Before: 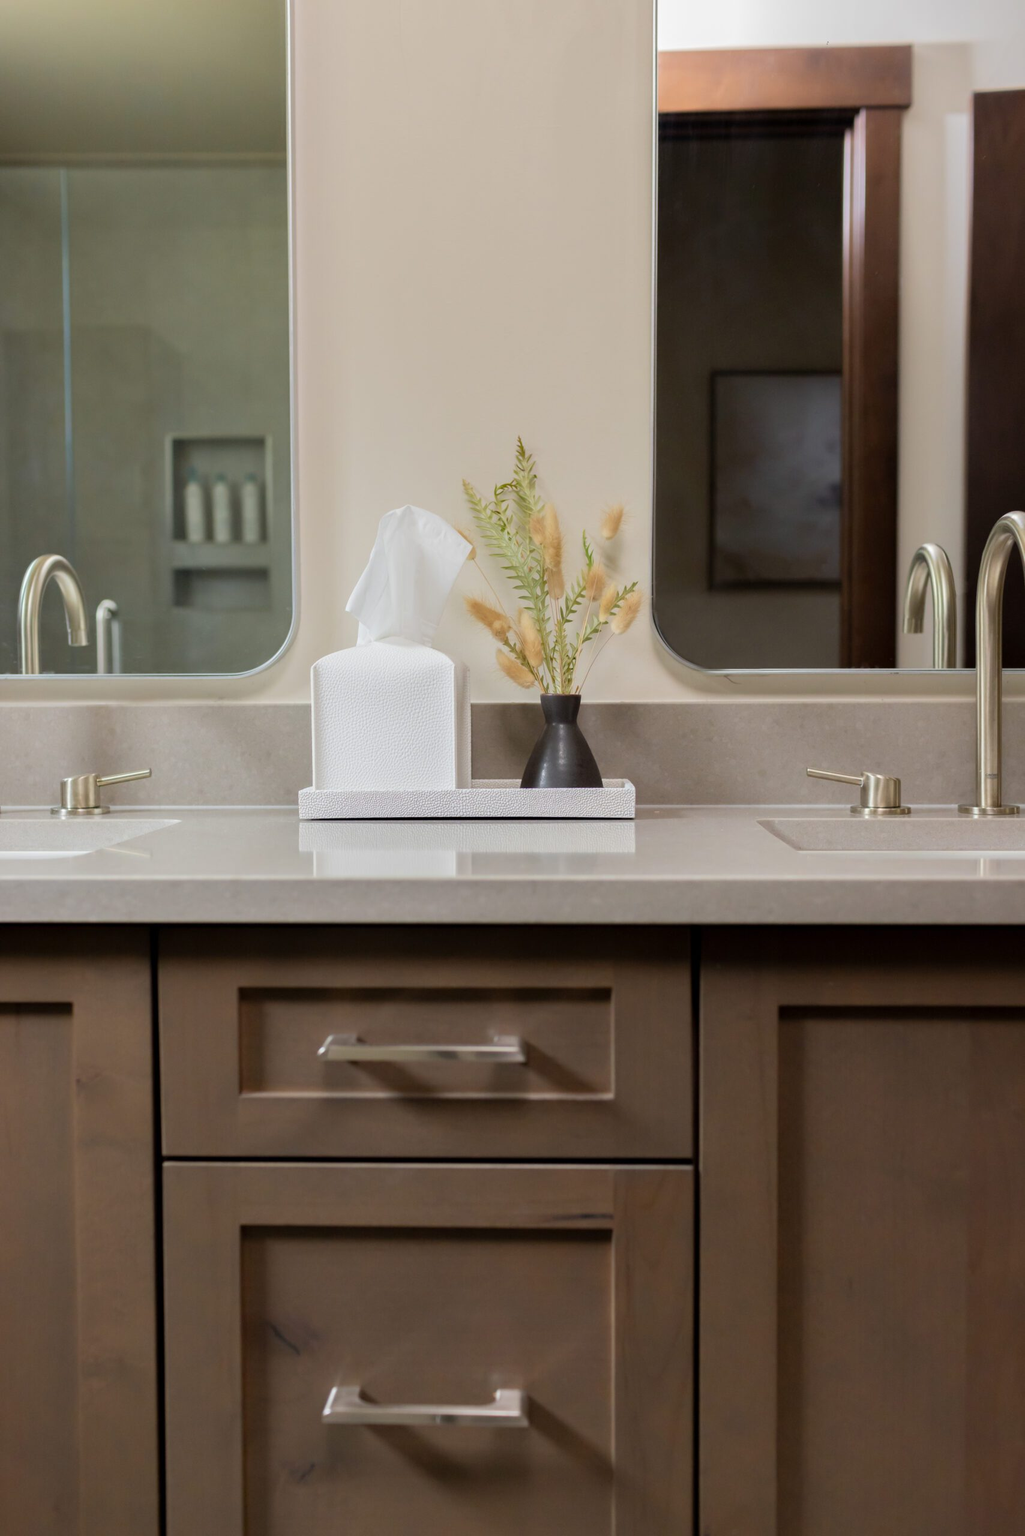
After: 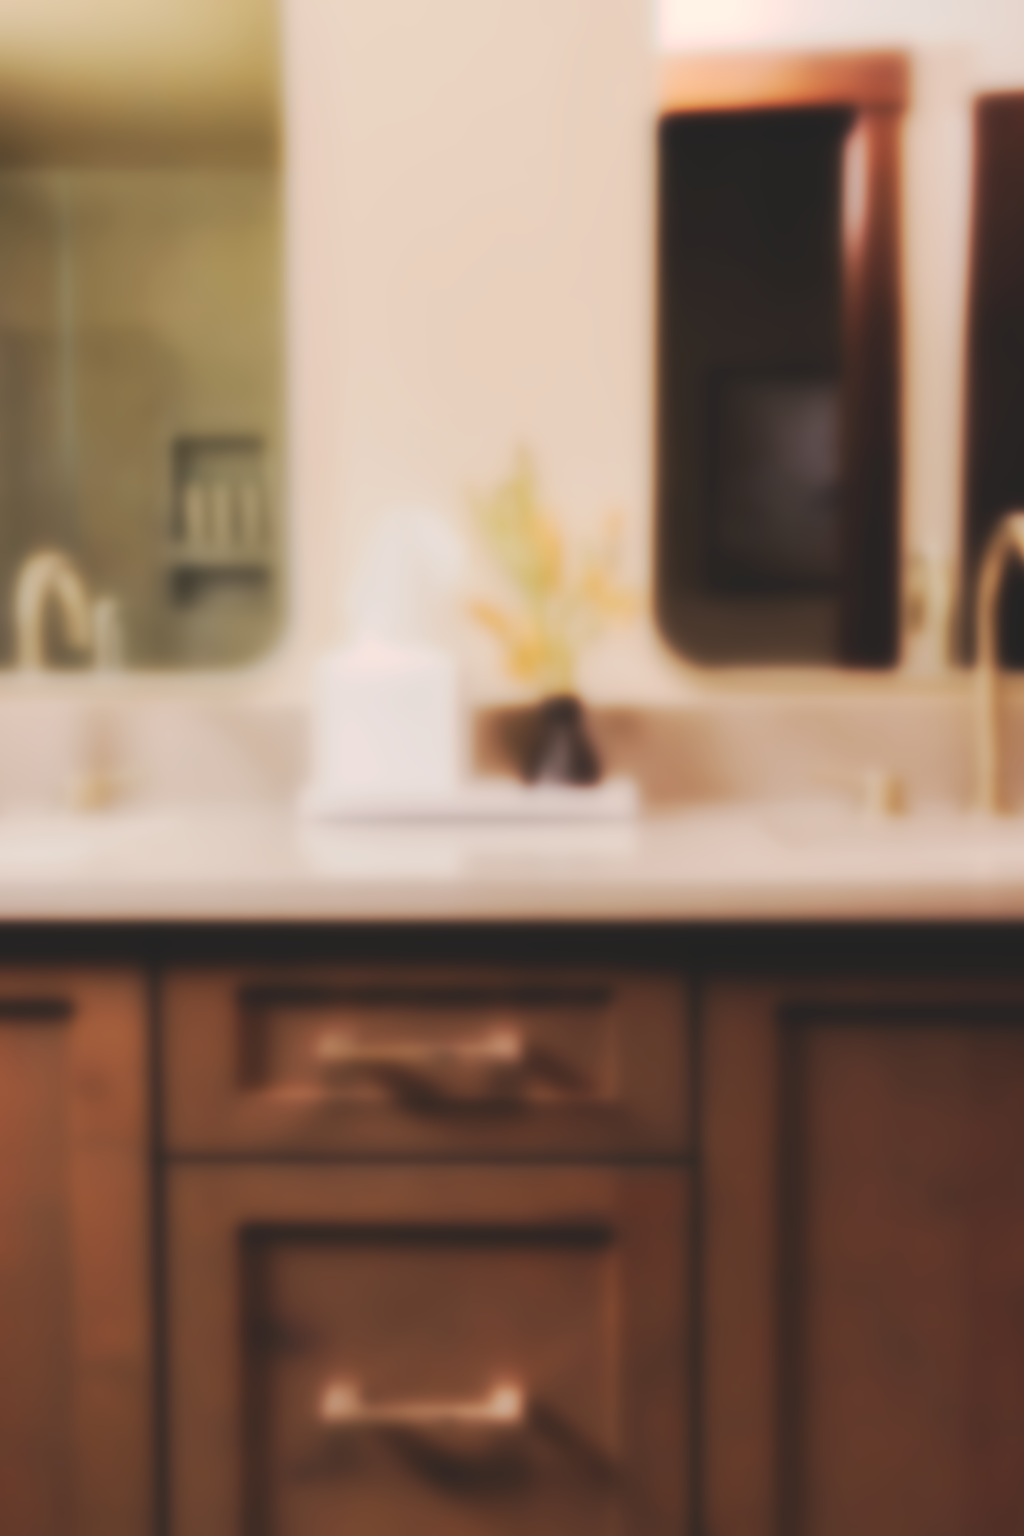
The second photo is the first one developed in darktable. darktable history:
tone curve: curves: ch0 [(0, 0) (0.003, 0.13) (0.011, 0.13) (0.025, 0.134) (0.044, 0.136) (0.069, 0.139) (0.1, 0.144) (0.136, 0.151) (0.177, 0.171) (0.224, 0.2) (0.277, 0.247) (0.335, 0.318) (0.399, 0.412) (0.468, 0.536) (0.543, 0.659) (0.623, 0.746) (0.709, 0.812) (0.801, 0.871) (0.898, 0.915) (1, 1)], preserve colors none
white balance: red 1.127, blue 0.943
lowpass: radius 16, unbound 0
